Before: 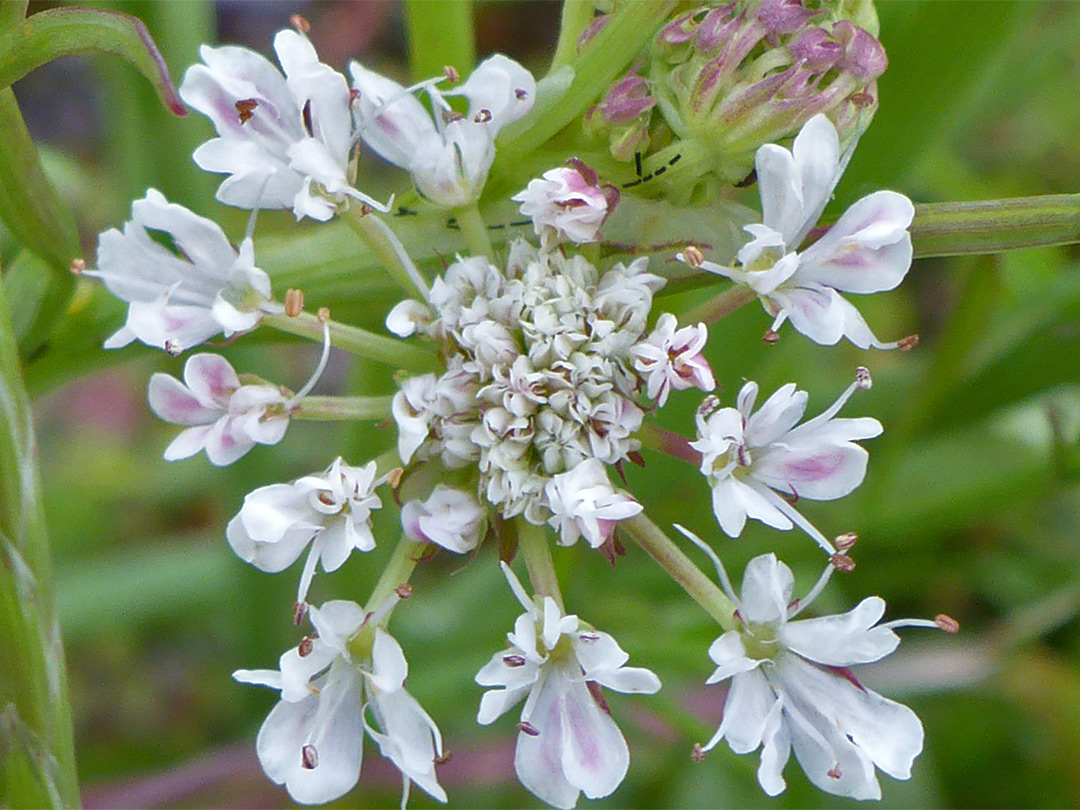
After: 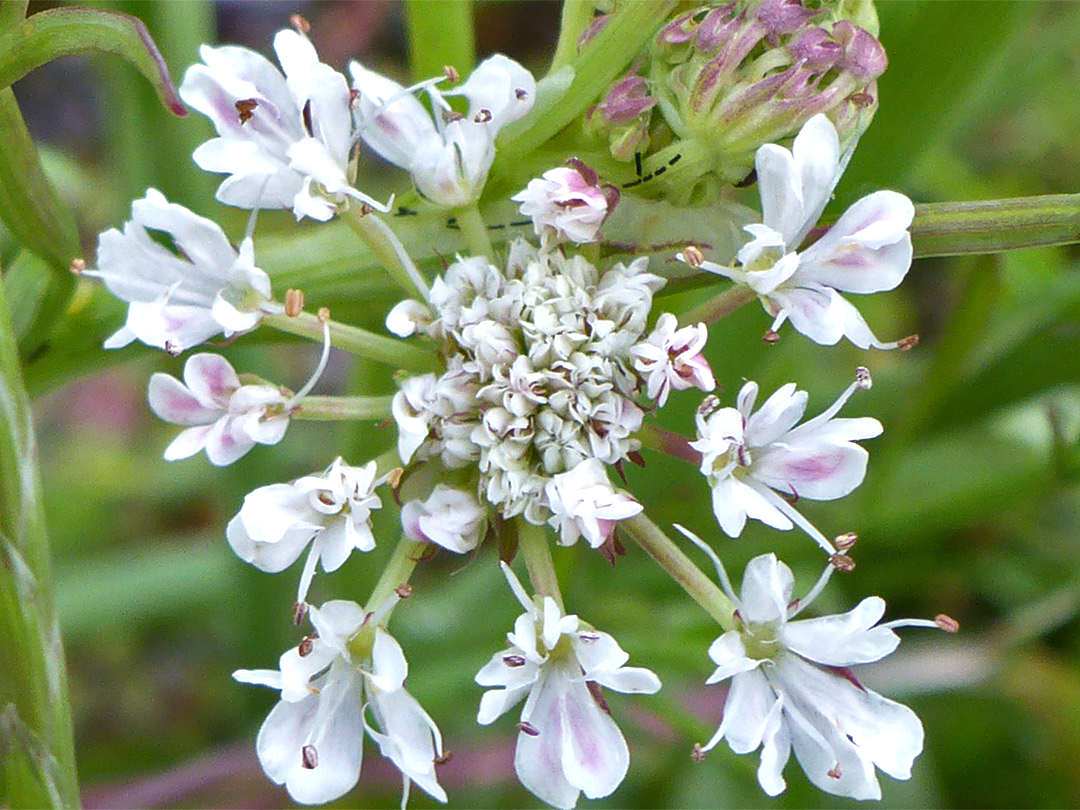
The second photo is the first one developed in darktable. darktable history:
tone equalizer: -8 EV -0.417 EV, -7 EV -0.389 EV, -6 EV -0.333 EV, -5 EV -0.222 EV, -3 EV 0.222 EV, -2 EV 0.333 EV, -1 EV 0.389 EV, +0 EV 0.417 EV, edges refinement/feathering 500, mask exposure compensation -1.57 EV, preserve details no
exposure: compensate highlight preservation false
